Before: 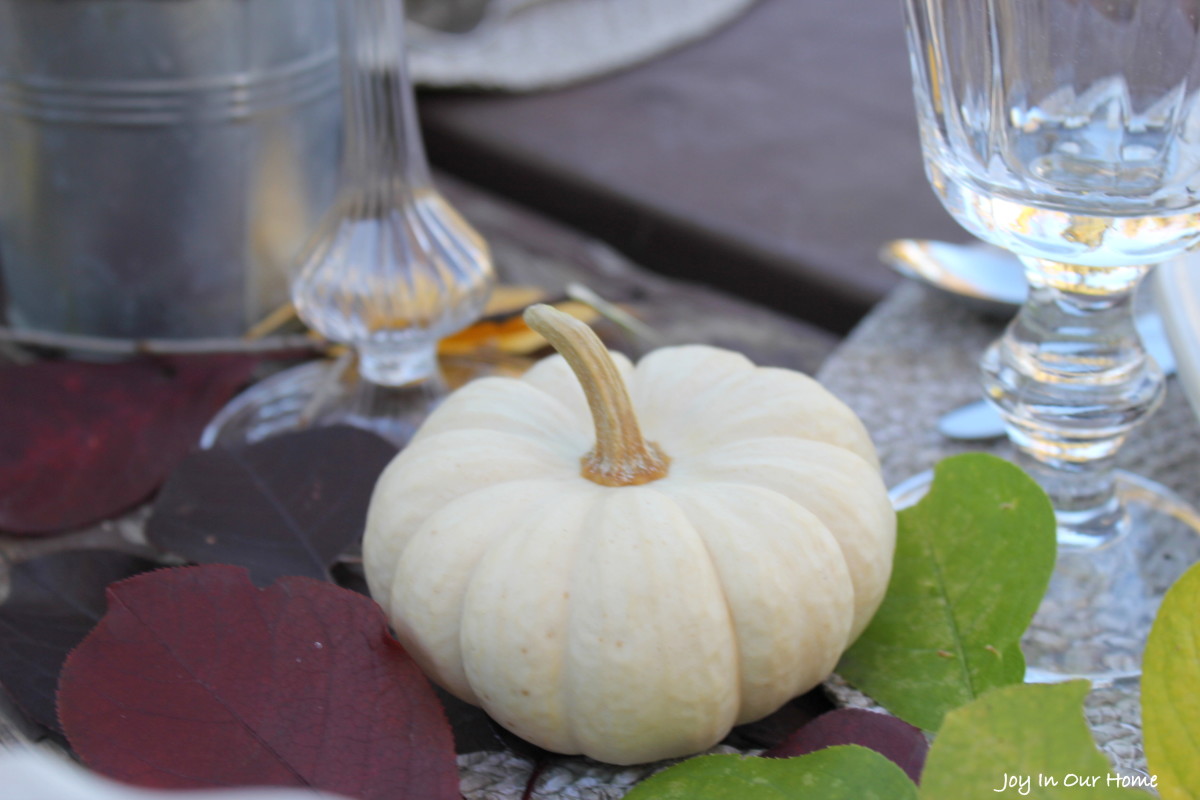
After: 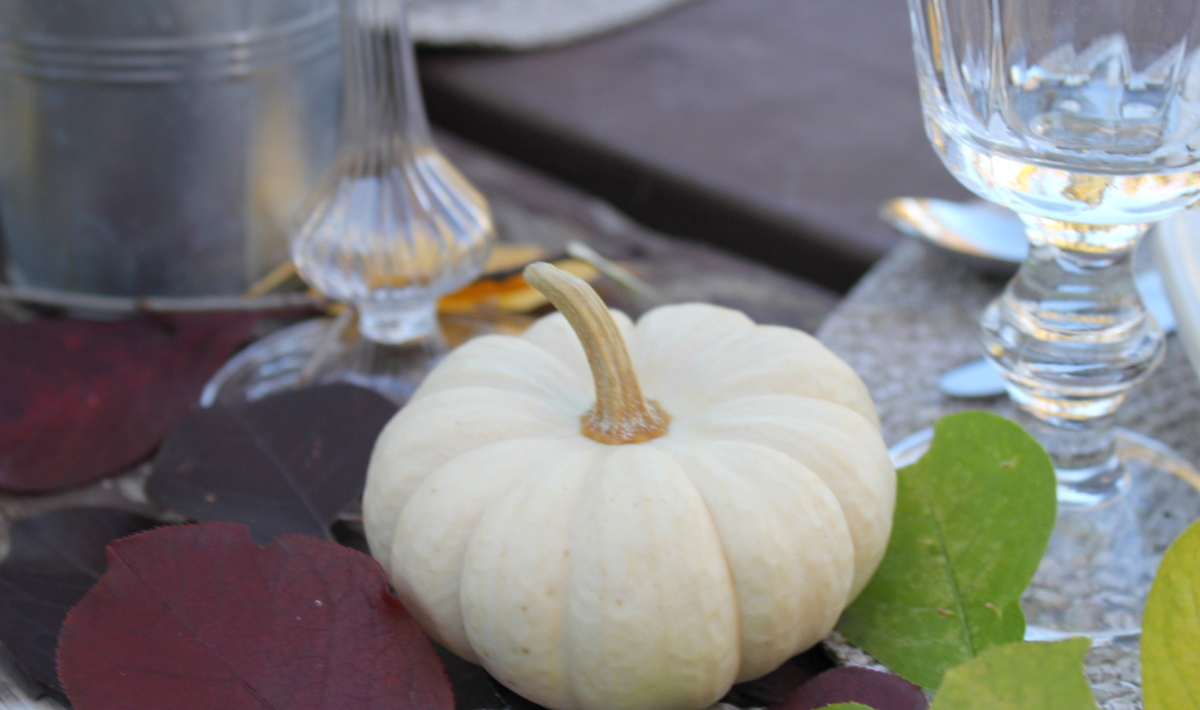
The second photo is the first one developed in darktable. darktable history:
crop and rotate: top 5.437%, bottom 5.802%
